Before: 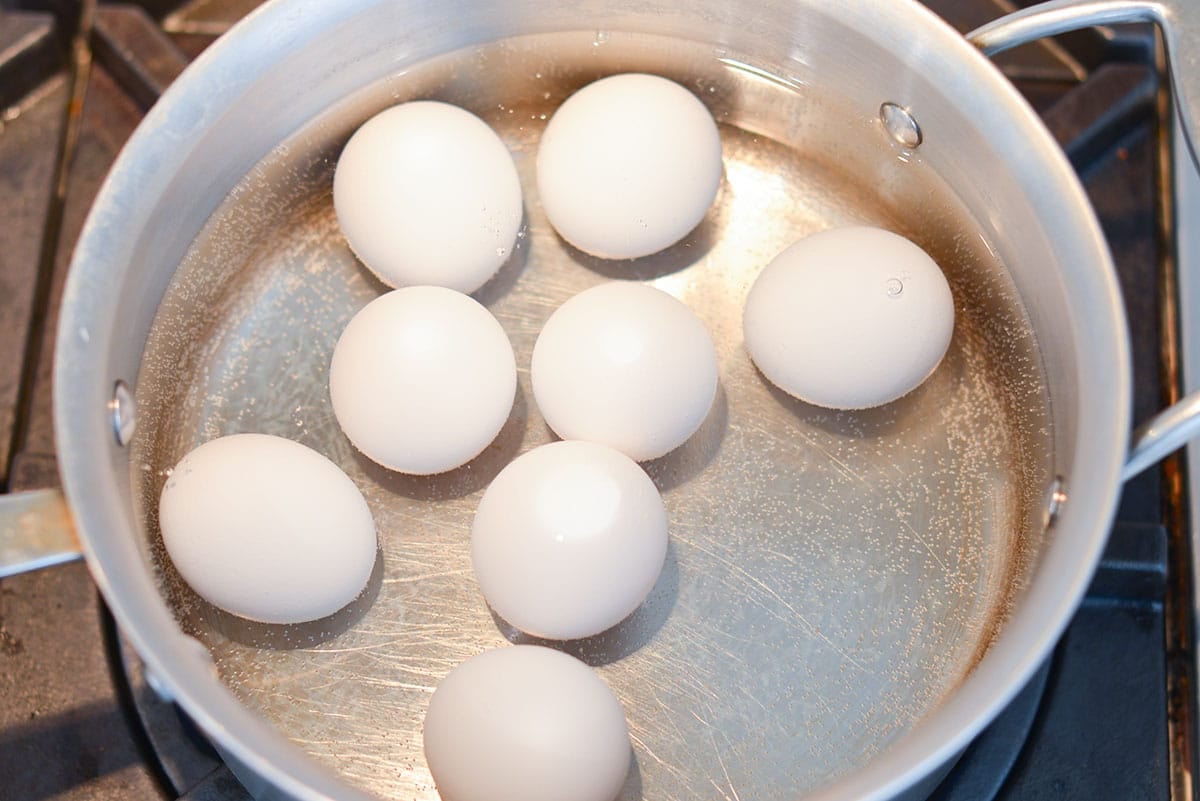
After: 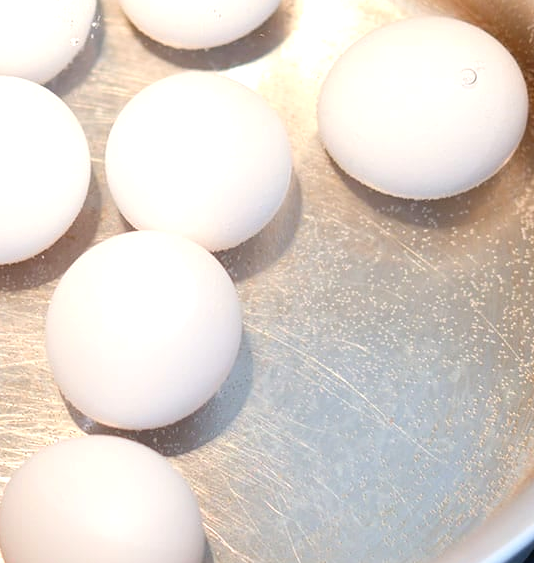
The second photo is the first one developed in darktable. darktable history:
exposure: exposure 0.377 EV, compensate exposure bias true, compensate highlight preservation false
crop: left 35.501%, top 26.252%, right 19.988%, bottom 3.359%
